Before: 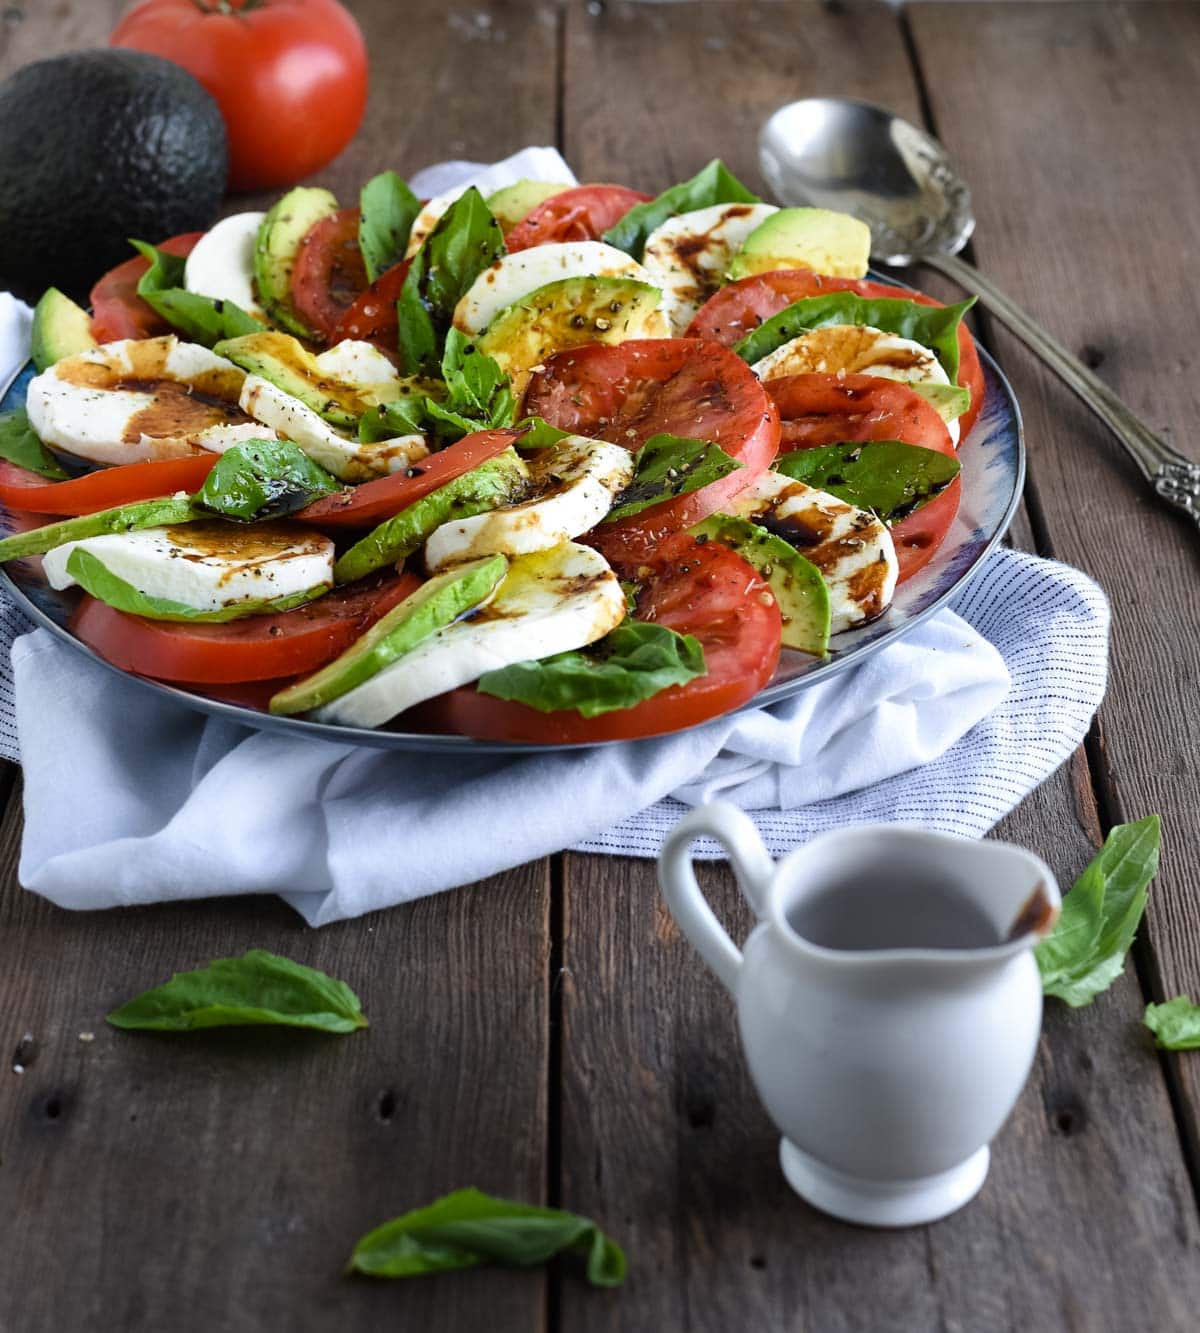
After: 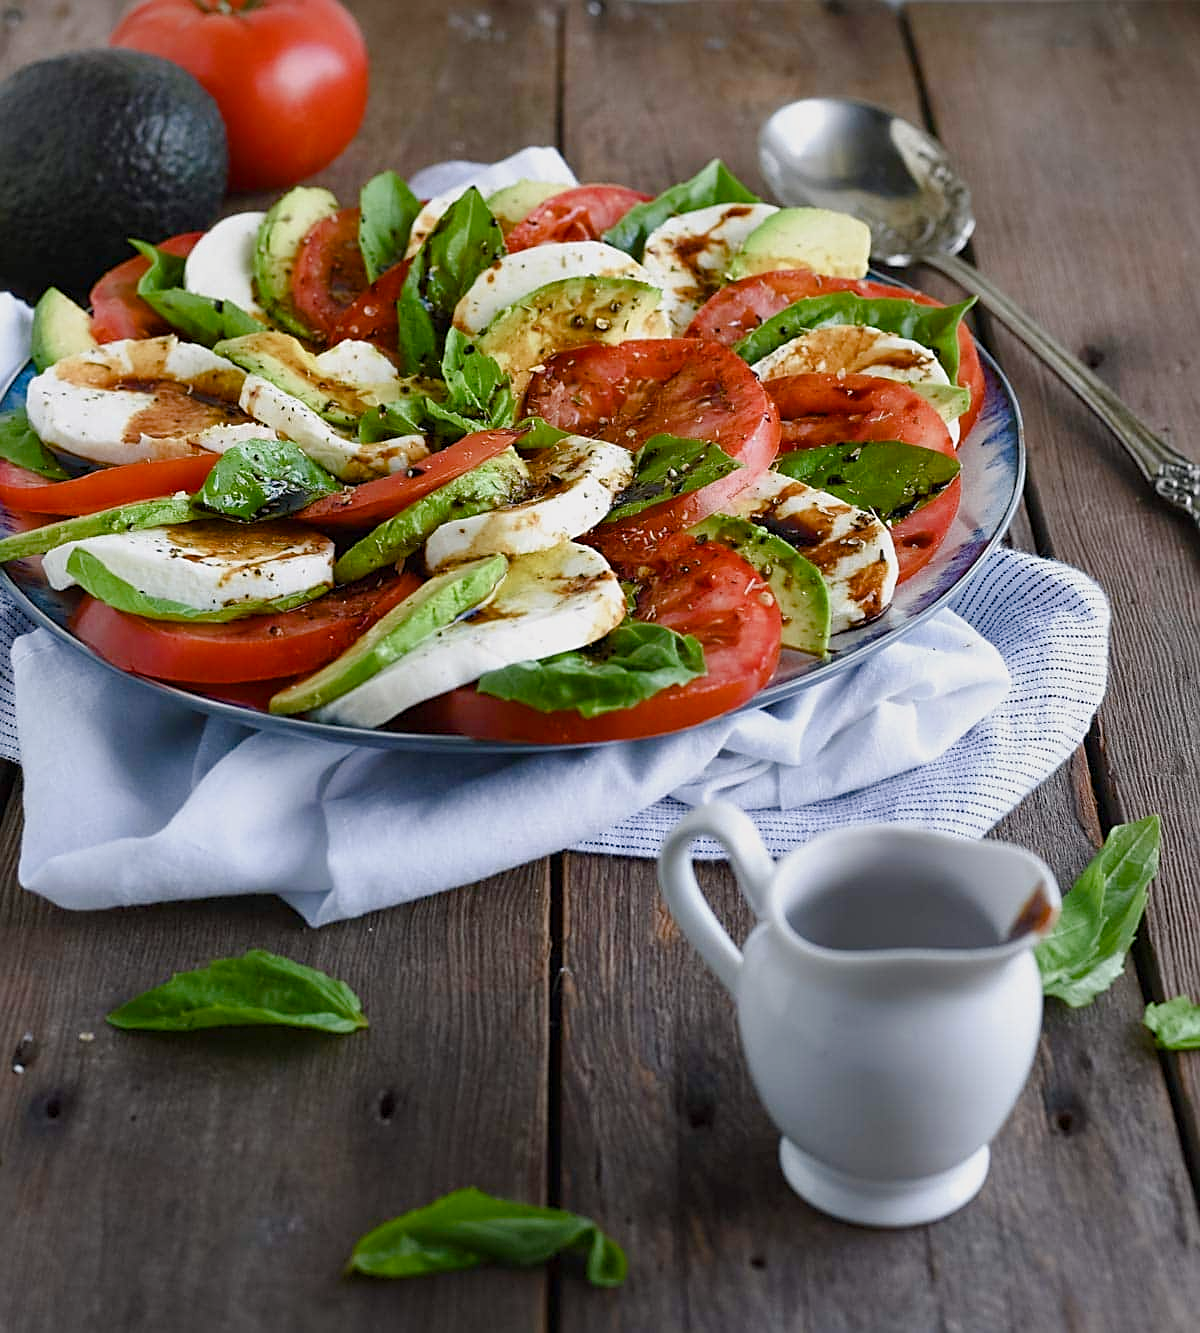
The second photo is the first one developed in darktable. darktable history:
sharpen: on, module defaults
color balance rgb: shadows lift › chroma 1%, shadows lift › hue 113°, highlights gain › chroma 0.2%, highlights gain › hue 333°, perceptual saturation grading › global saturation 20%, perceptual saturation grading › highlights -50%, perceptual saturation grading › shadows 25%, contrast -10%
